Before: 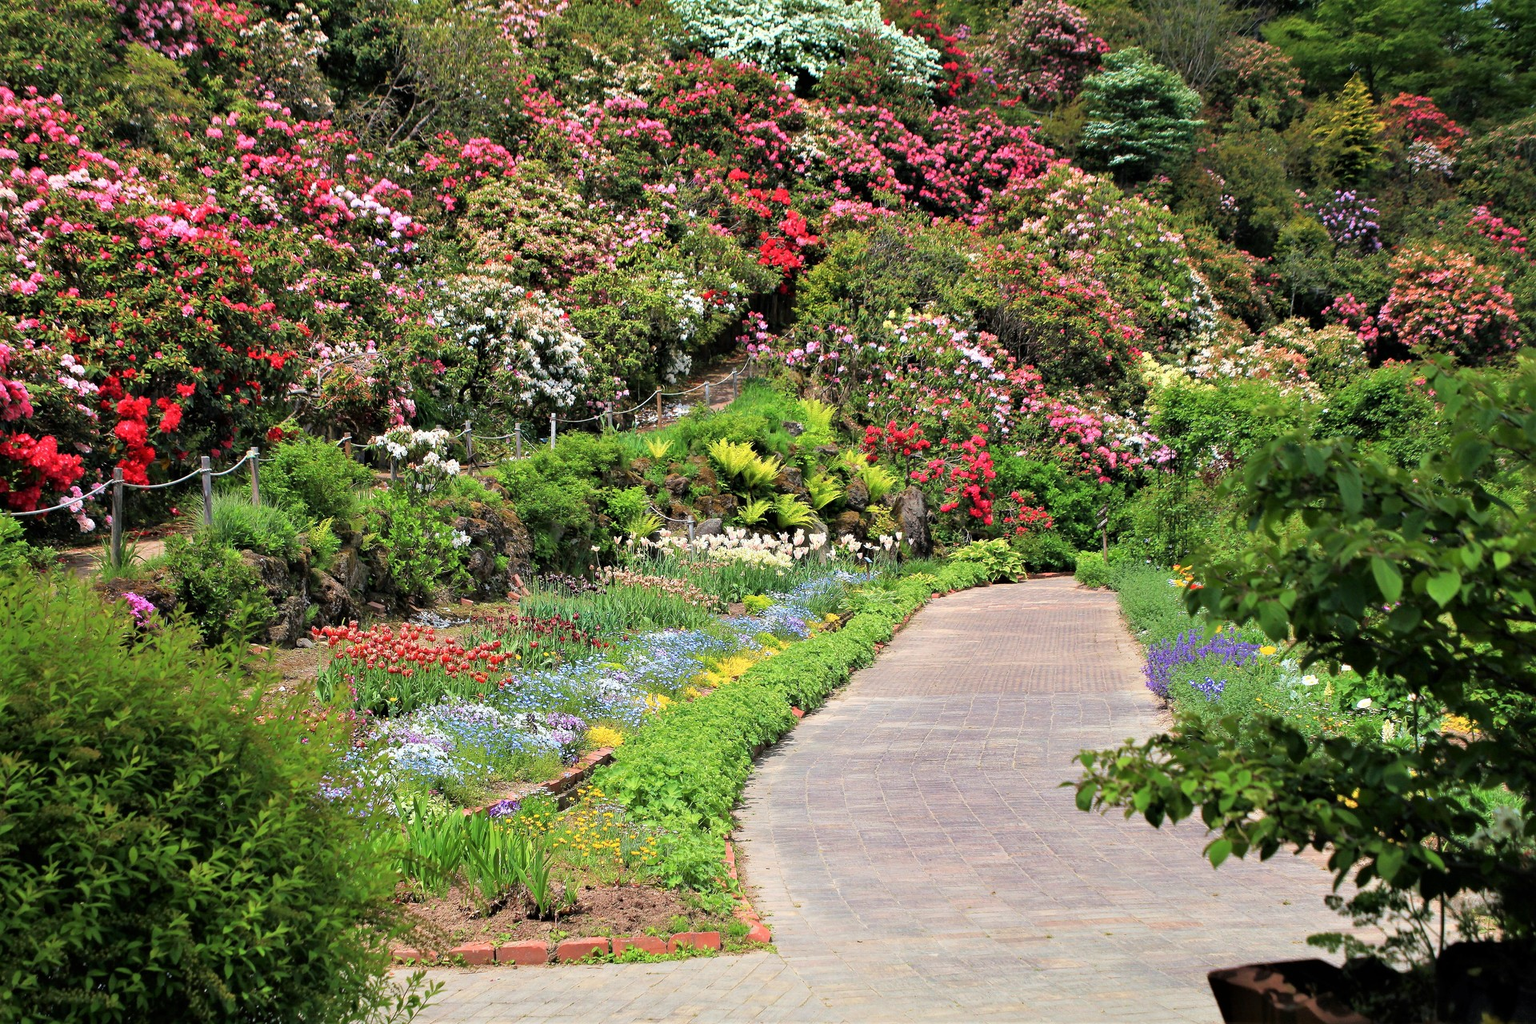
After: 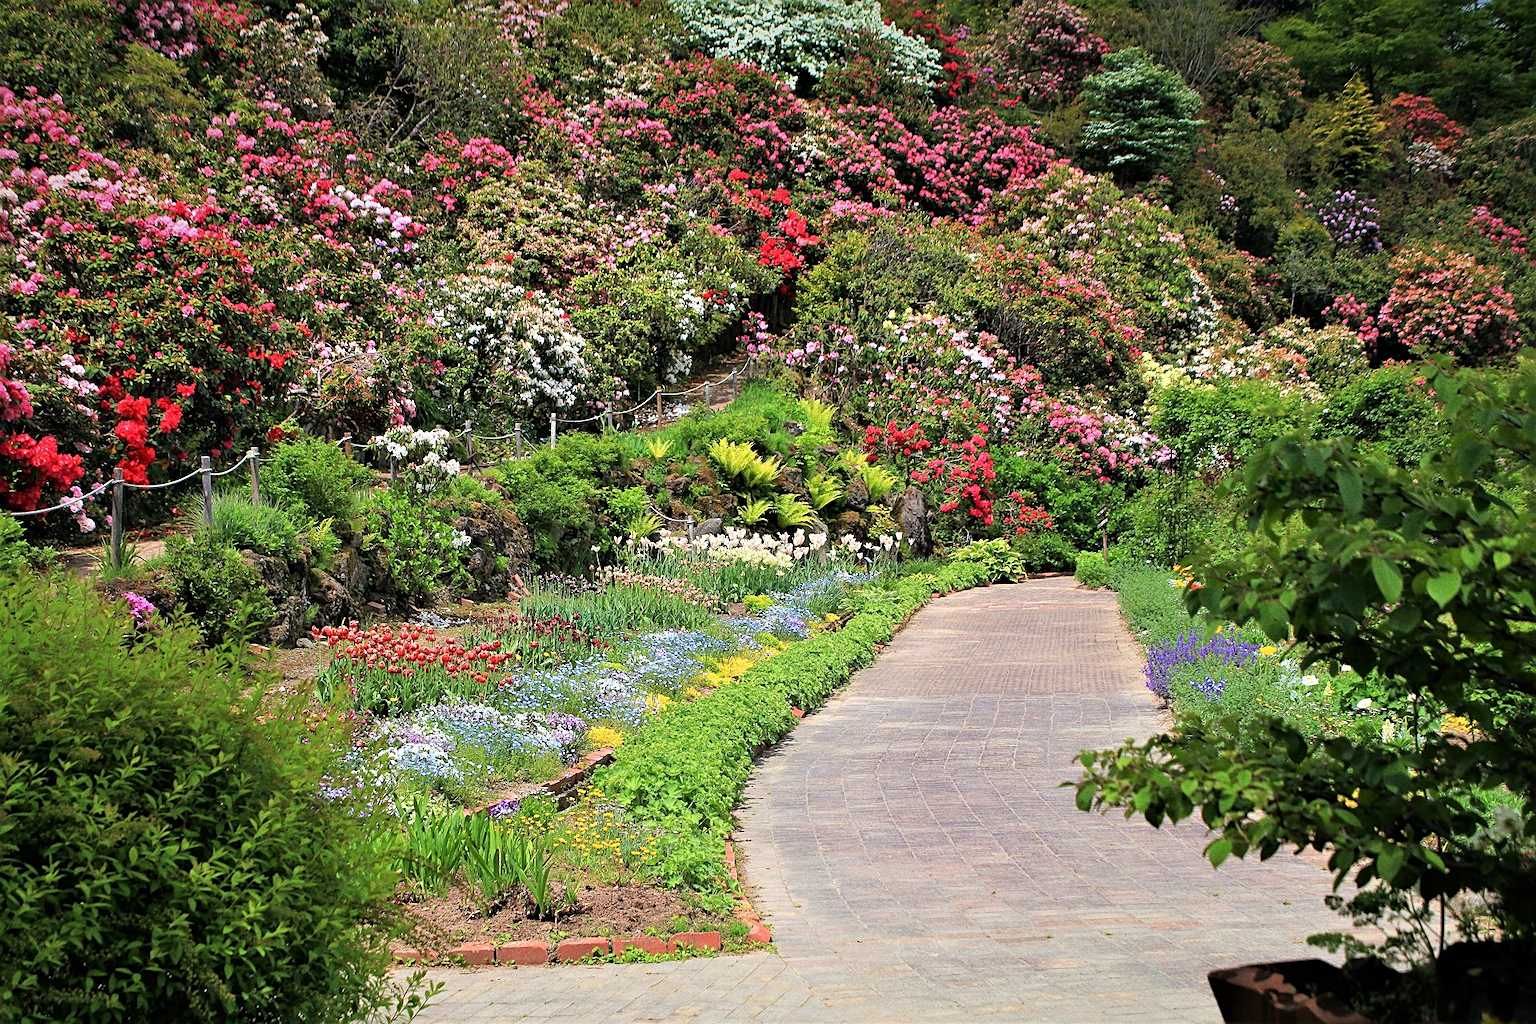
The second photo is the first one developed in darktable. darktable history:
sharpen: on, module defaults
vignetting: fall-off start 97.52%, fall-off radius 100%, brightness -0.574, saturation 0, center (-0.027, 0.404), width/height ratio 1.368, unbound false
grain: on, module defaults
